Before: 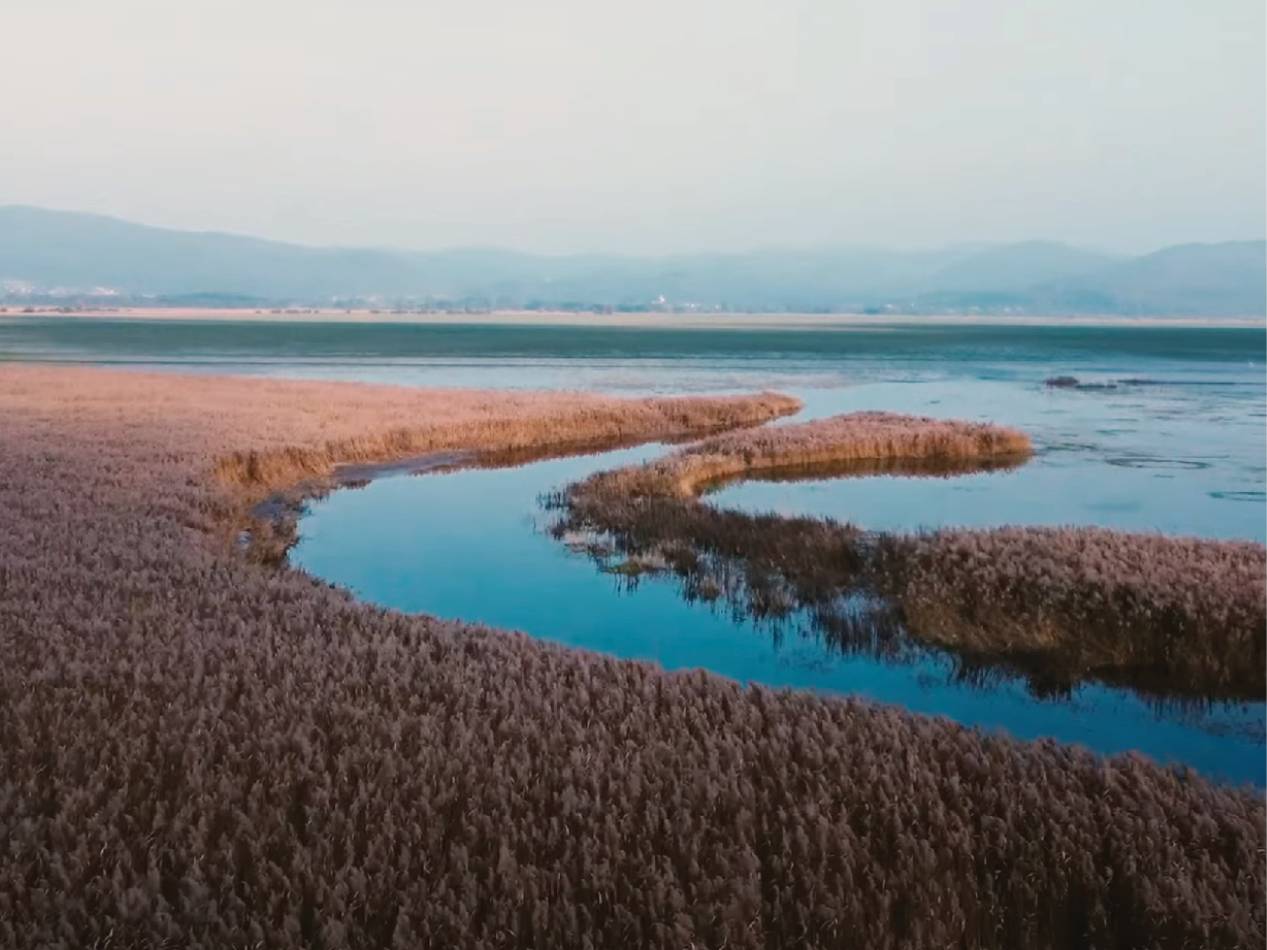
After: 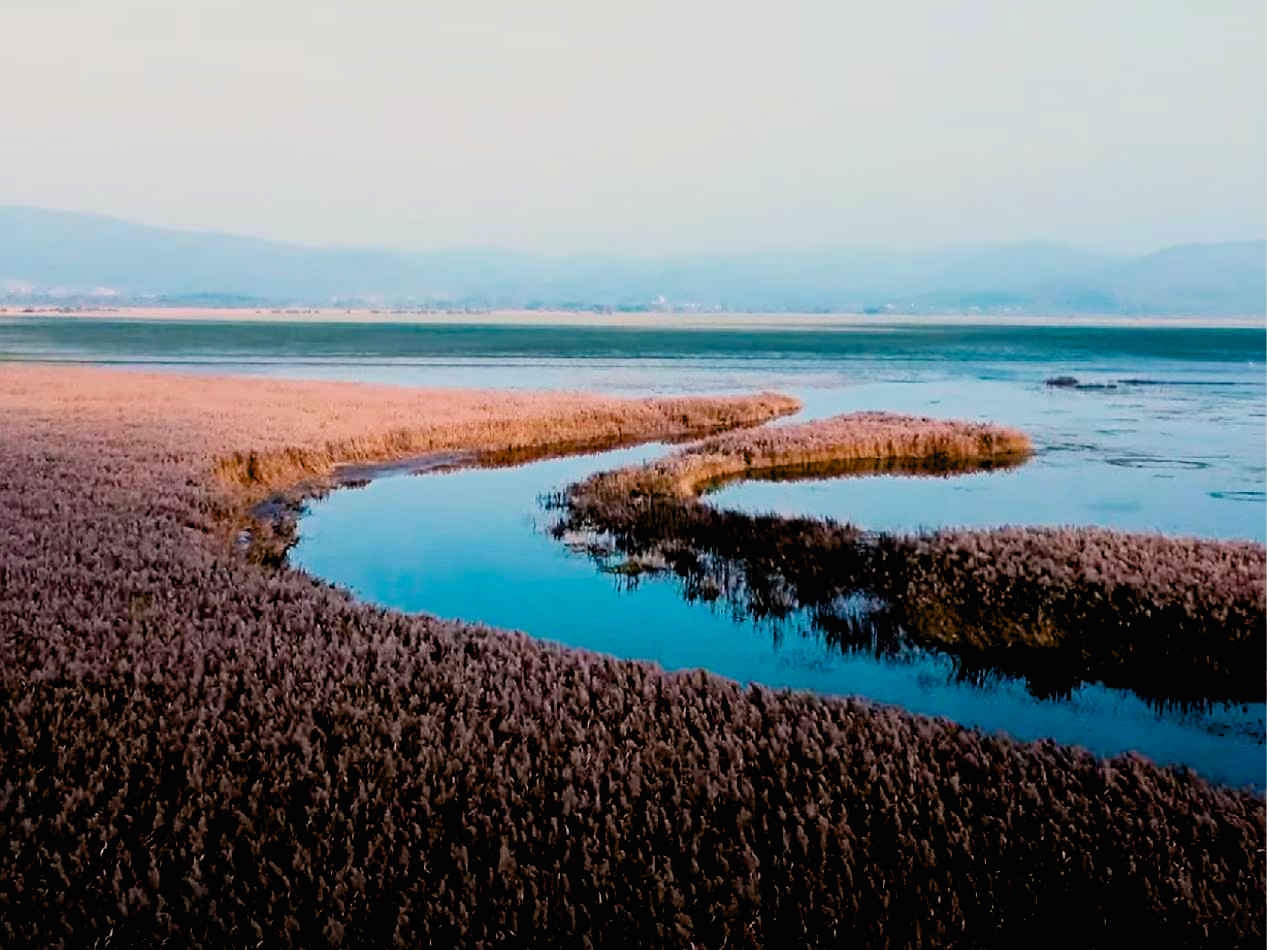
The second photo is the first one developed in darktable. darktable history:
filmic rgb: black relative exposure -7.65 EV, white relative exposure 4.56 EV, hardness 3.61, color science v6 (2022)
exposure: black level correction 0.029, exposure -0.073 EV, compensate highlight preservation false
contrast brightness saturation: contrast 0.2, brightness 0.16, saturation 0.22
sharpen: on, module defaults
